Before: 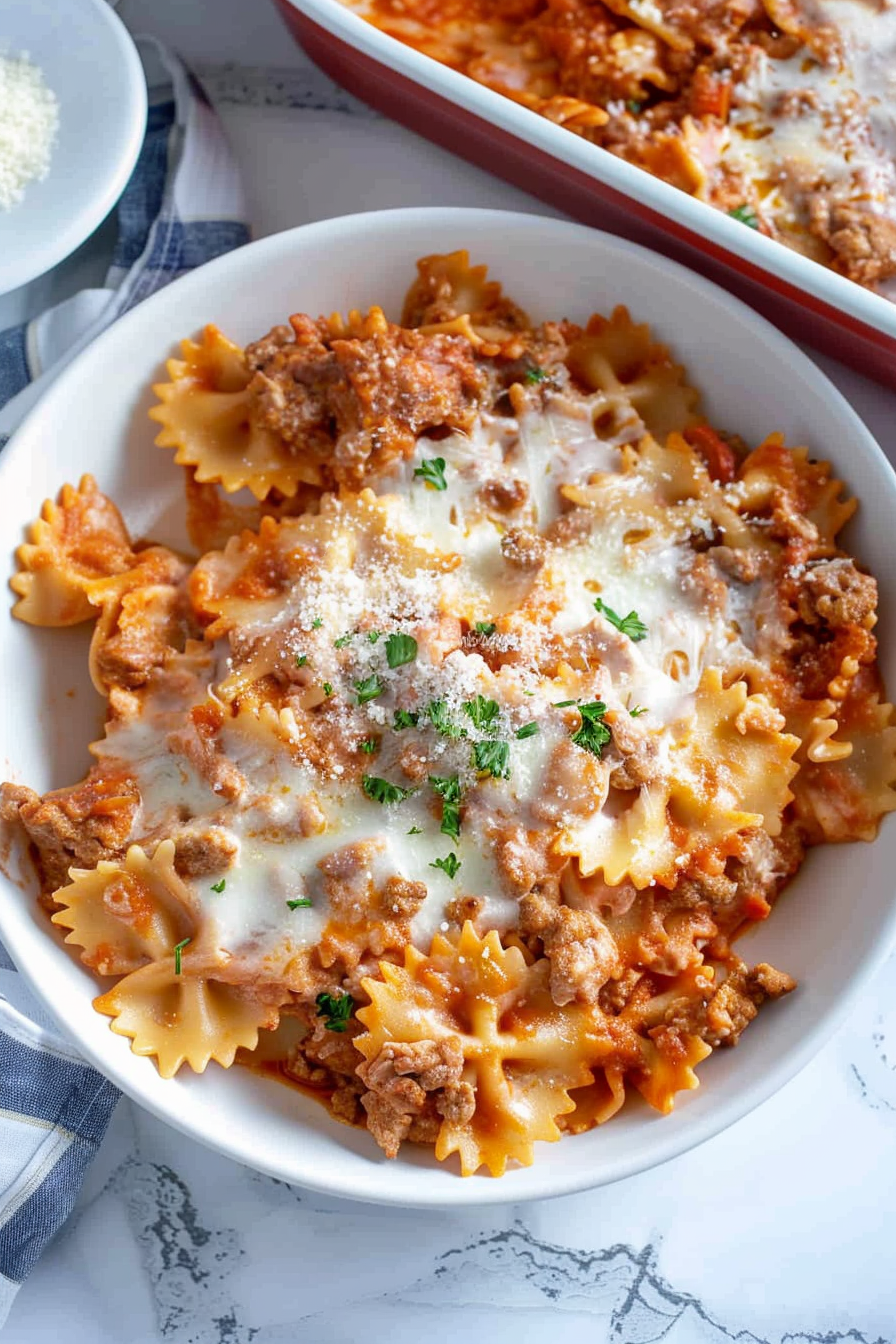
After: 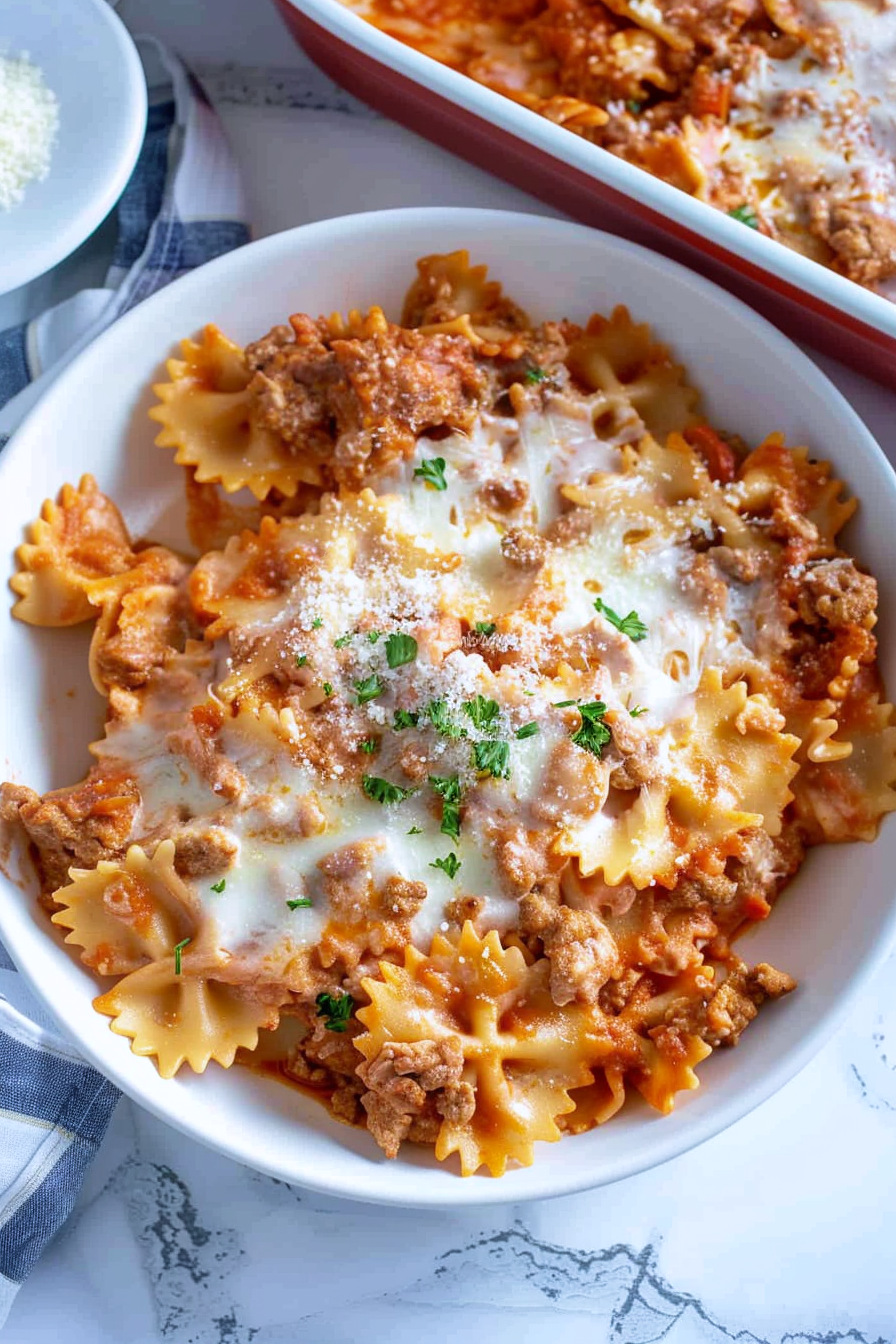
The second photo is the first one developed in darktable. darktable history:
white balance: red 0.983, blue 1.036
exposure: compensate highlight preservation false
velvia: on, module defaults
